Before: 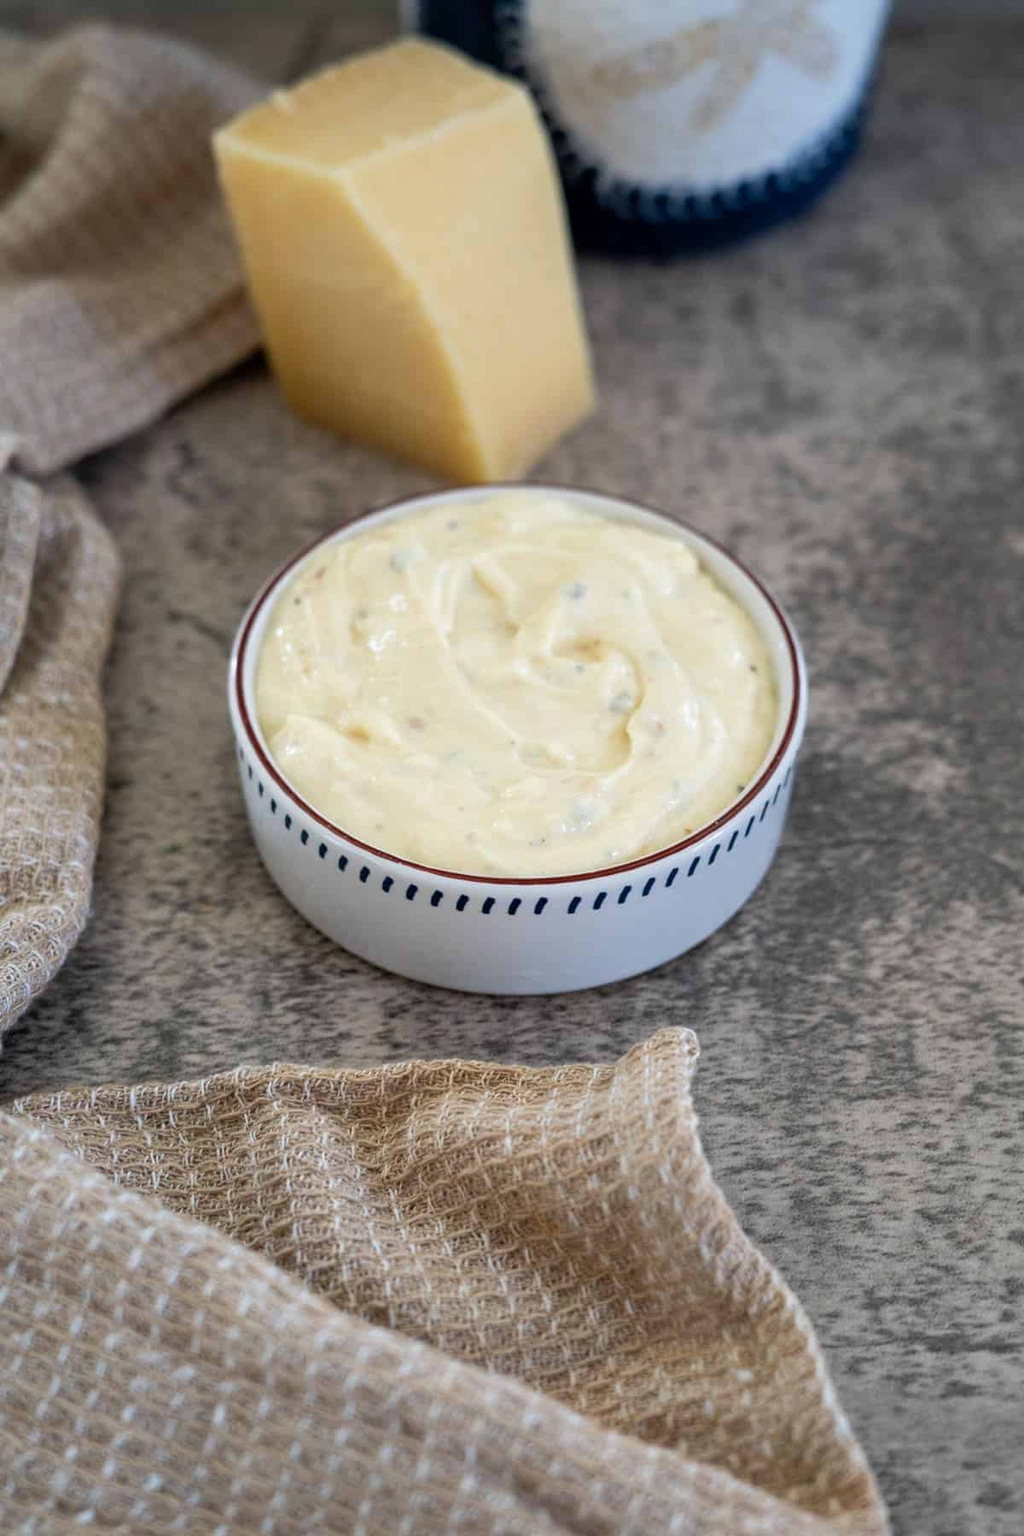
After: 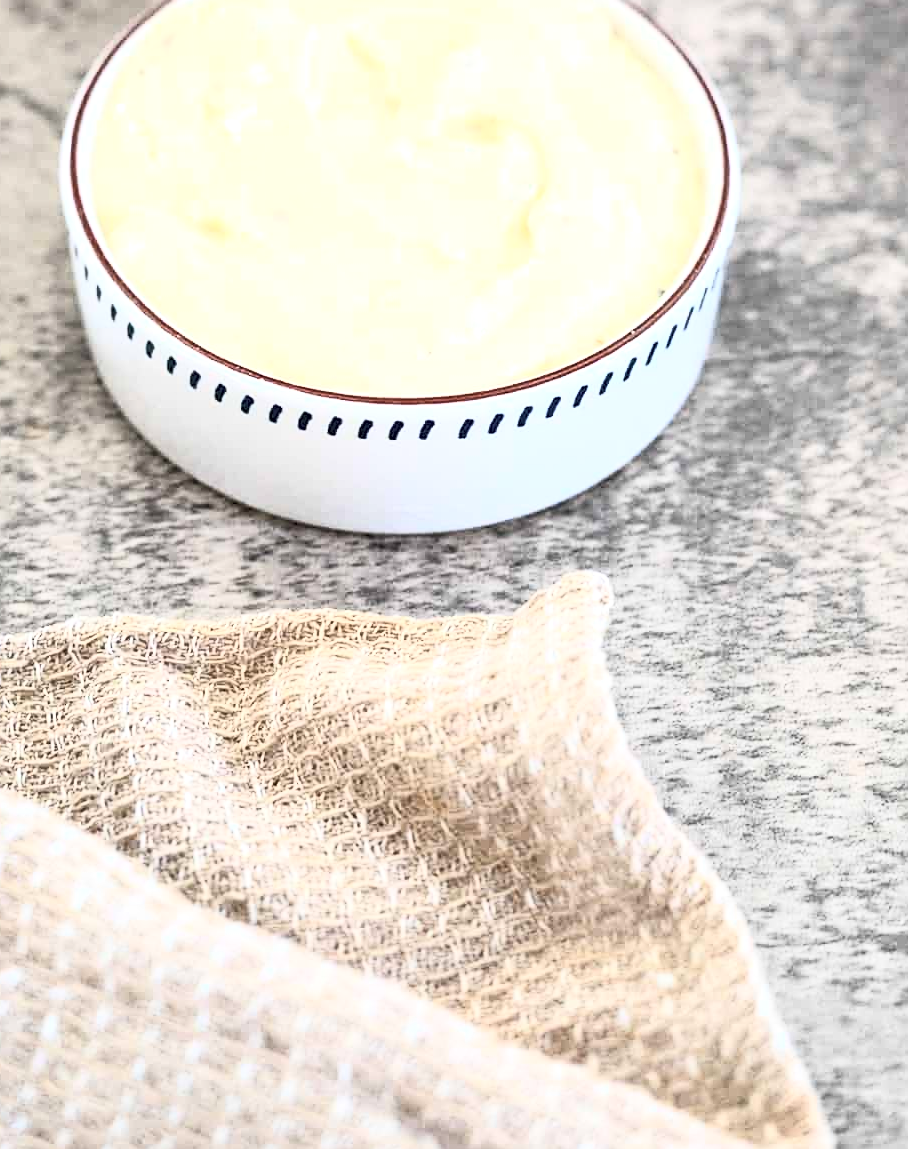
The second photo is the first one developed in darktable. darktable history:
crop and rotate: left 17.299%, top 35.115%, right 7.015%, bottom 1.024%
exposure: exposure 0.77 EV, compensate highlight preservation false
contrast brightness saturation: contrast 0.43, brightness 0.56, saturation -0.19
sharpen: on, module defaults
